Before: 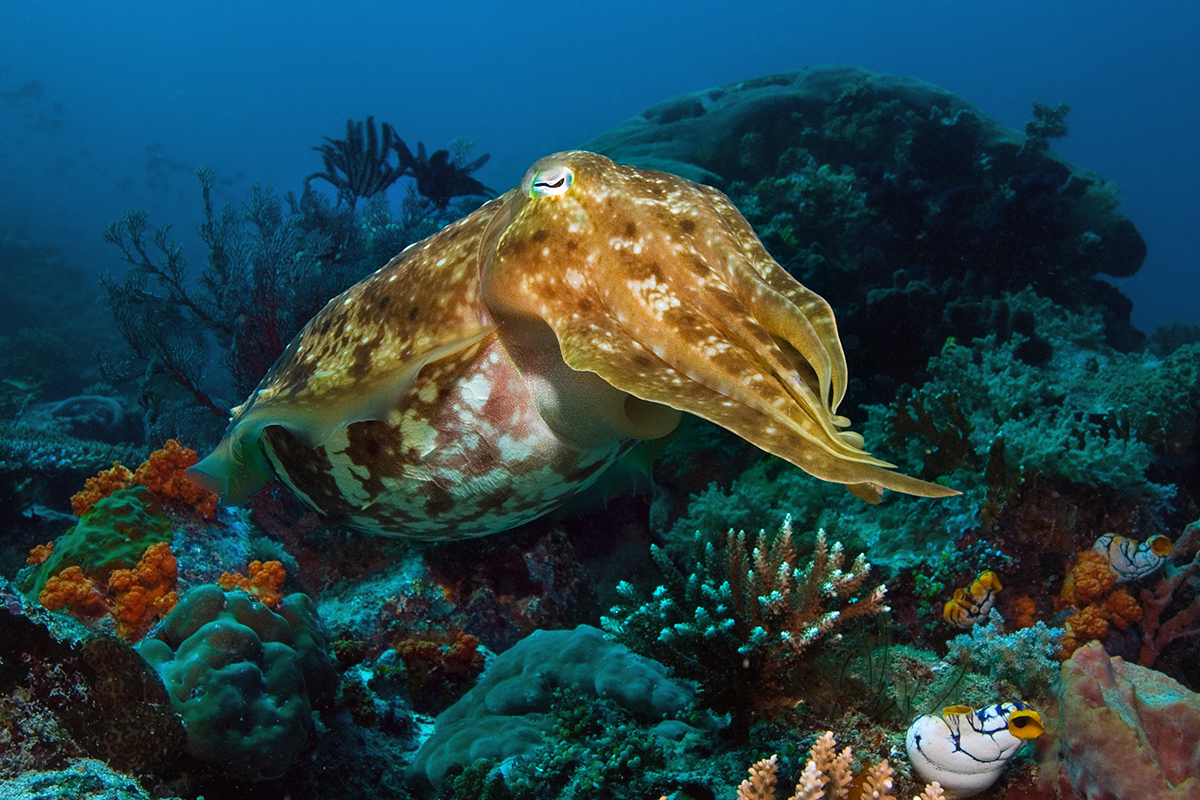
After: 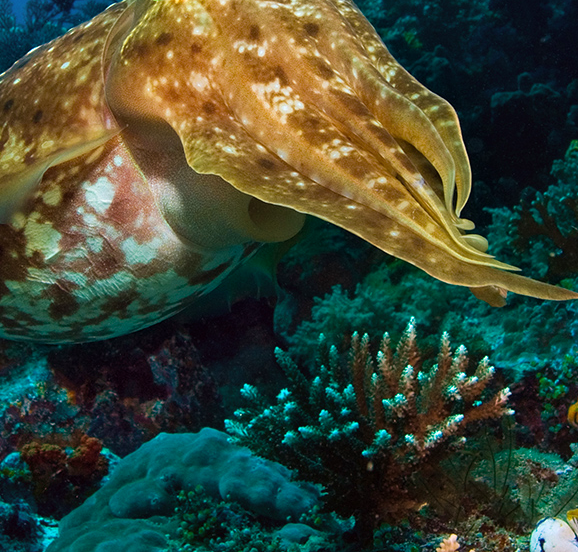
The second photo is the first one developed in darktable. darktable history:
crop: left 31.346%, top 24.631%, right 20.407%, bottom 6.308%
velvia: on, module defaults
